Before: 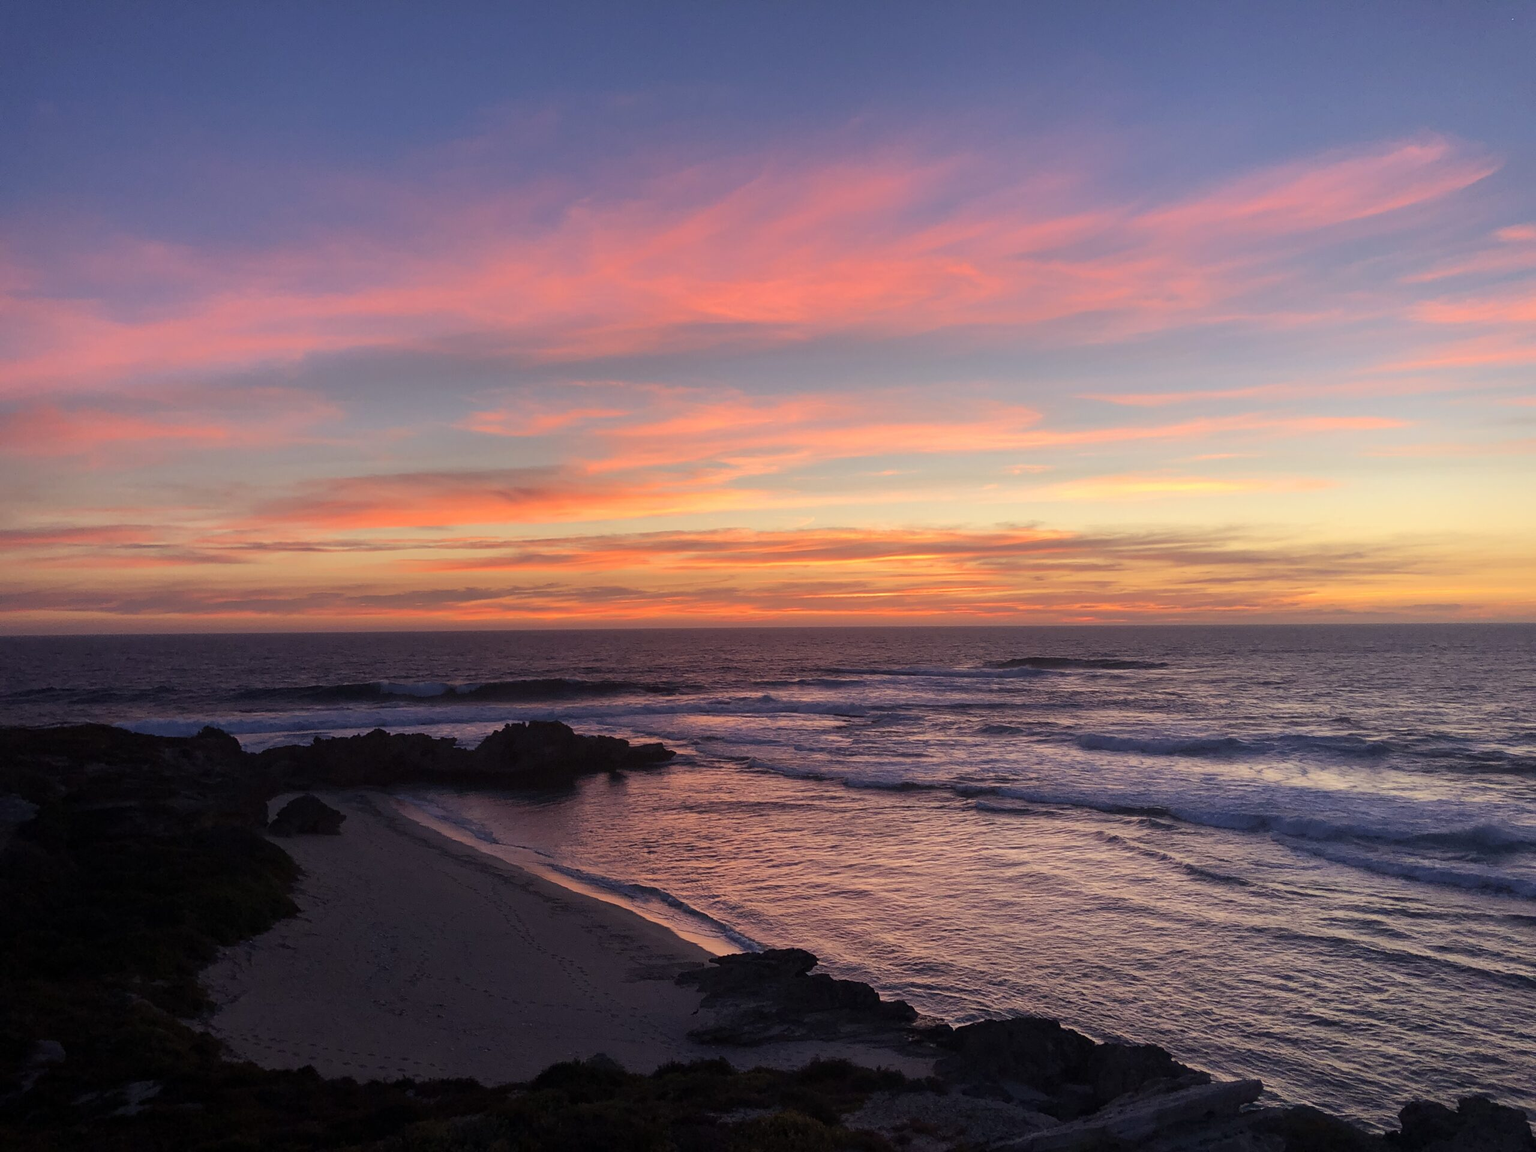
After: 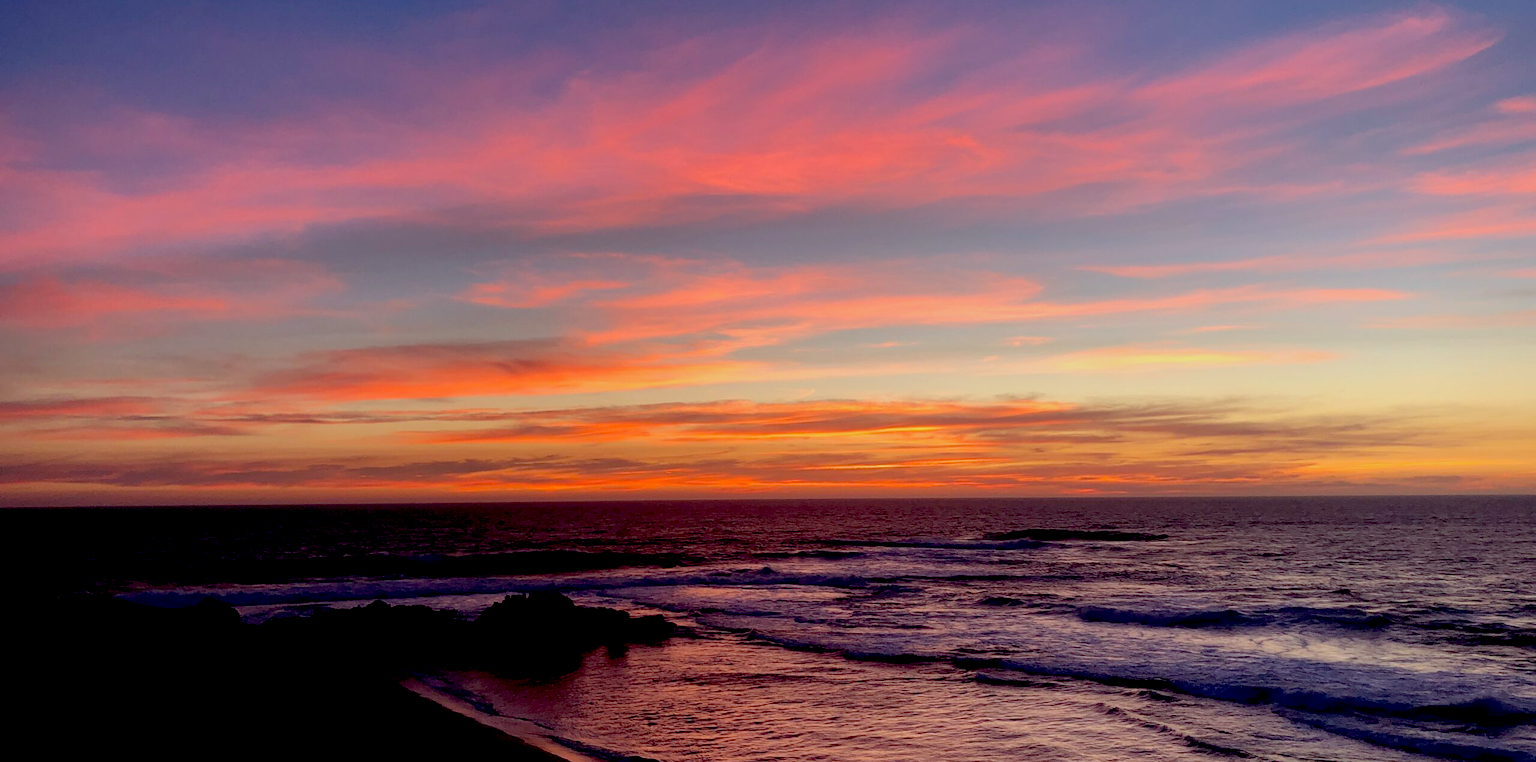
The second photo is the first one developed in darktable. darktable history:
color correction: highlights a* -3.11, highlights b* -6.39, shadows a* 2.93, shadows b* 5.12
crop: top 11.176%, bottom 22.577%
exposure: black level correction 0.045, exposure -0.229 EV, compensate highlight preservation false
